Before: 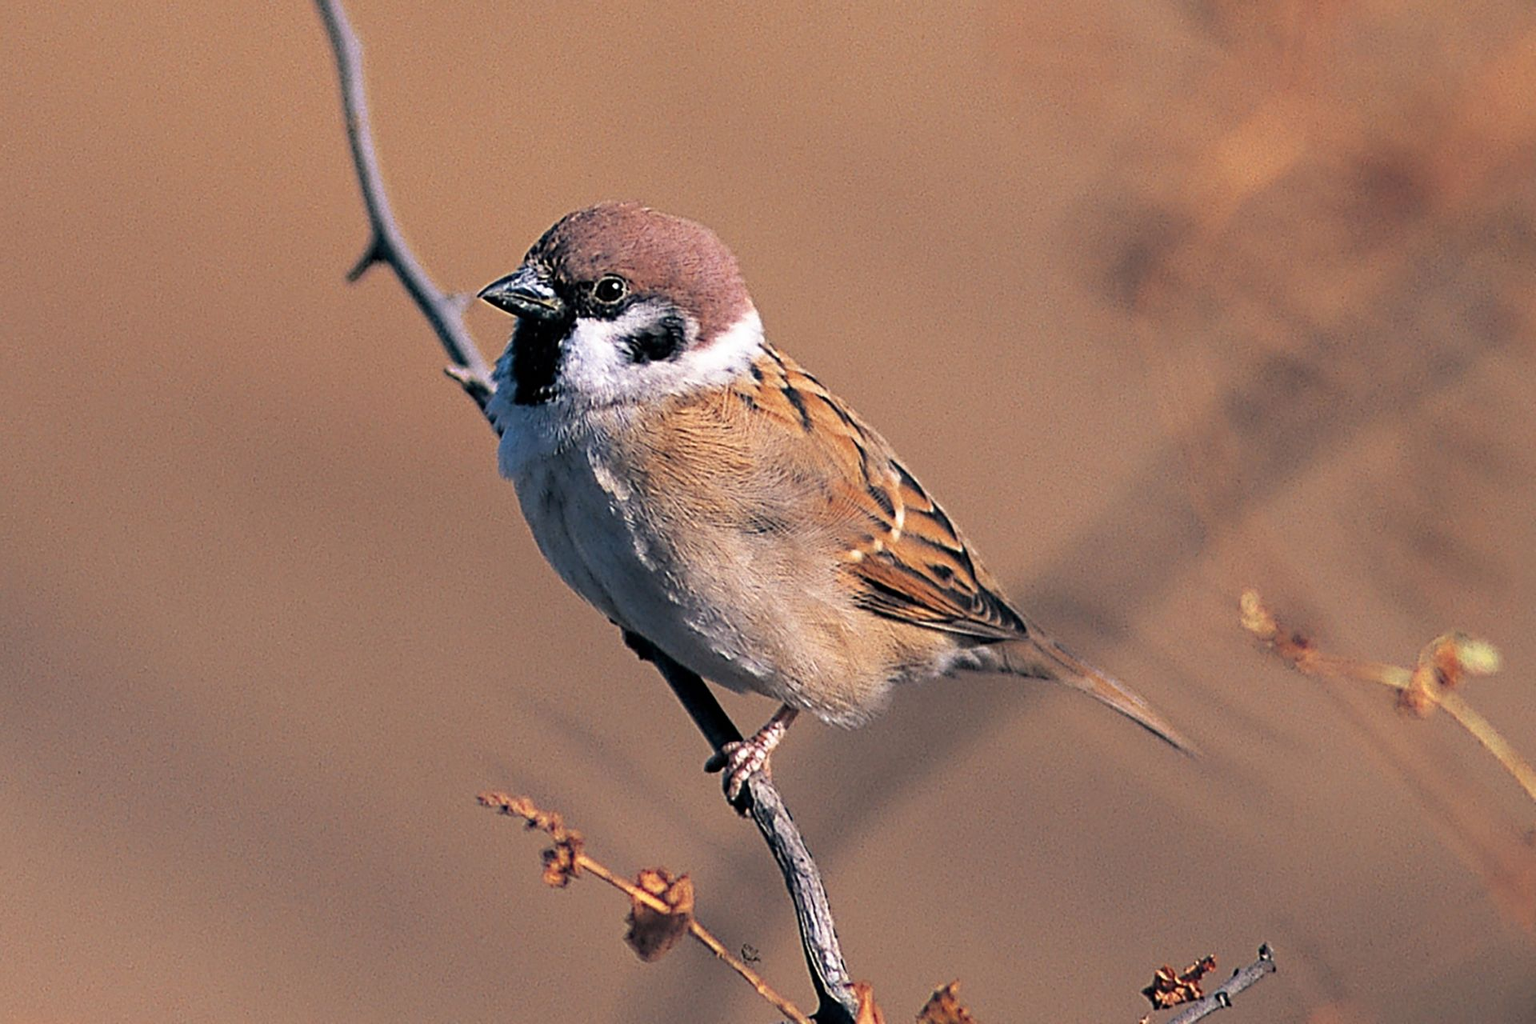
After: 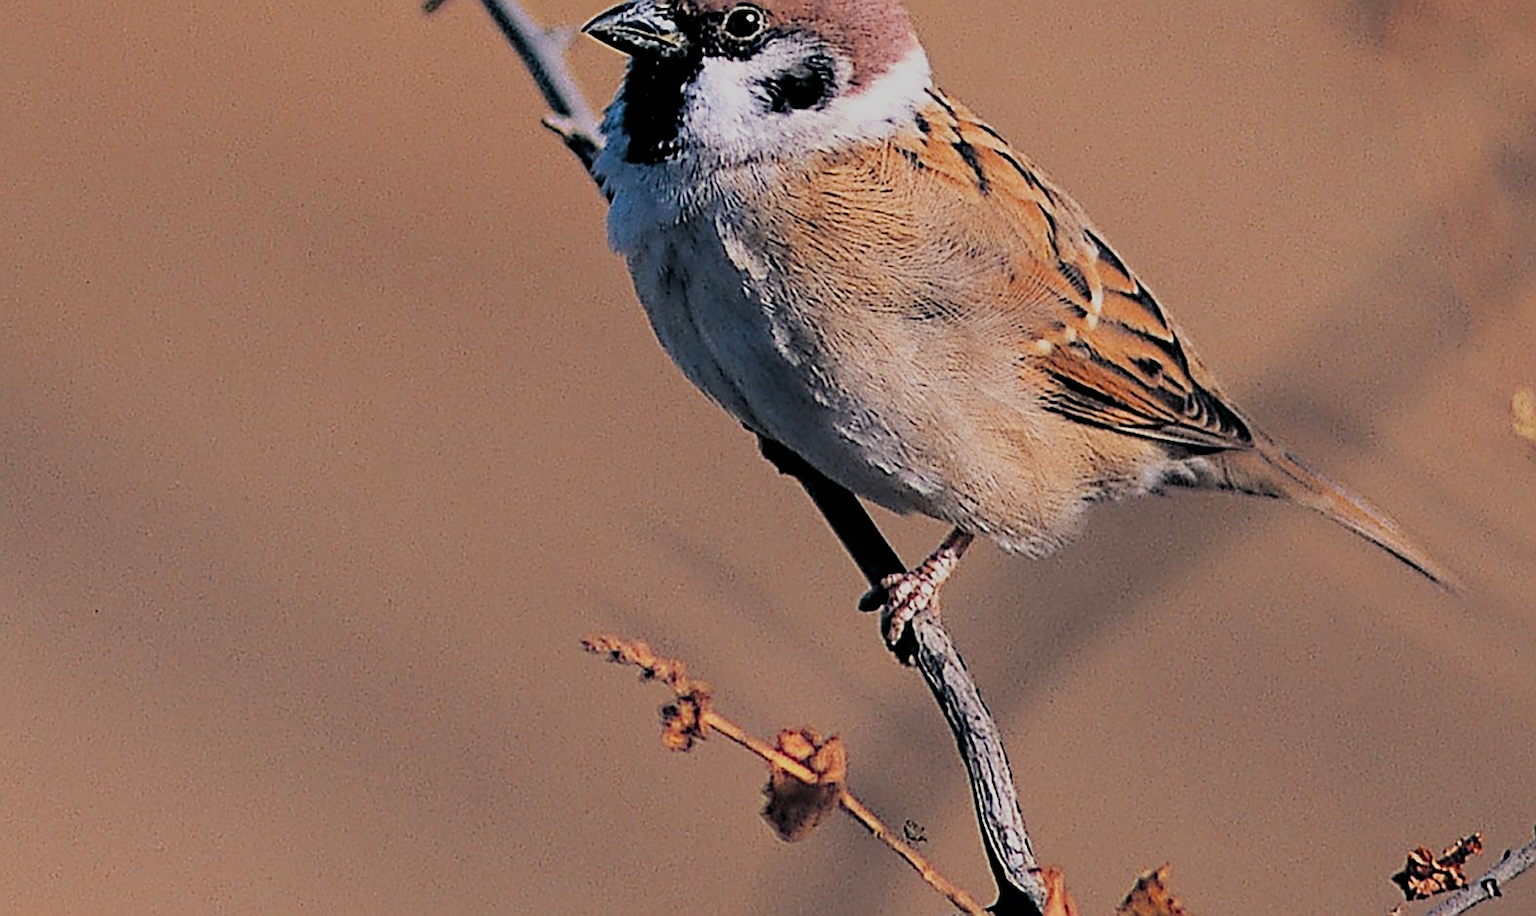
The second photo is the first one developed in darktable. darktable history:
filmic rgb: black relative exposure -6.98 EV, white relative exposure 5.63 EV, hardness 2.86
crop: top 26.531%, right 17.959%
color balance rgb: perceptual saturation grading › global saturation 10%, global vibrance 10%
sharpen: radius 1.4, amount 1.25, threshold 0.7
